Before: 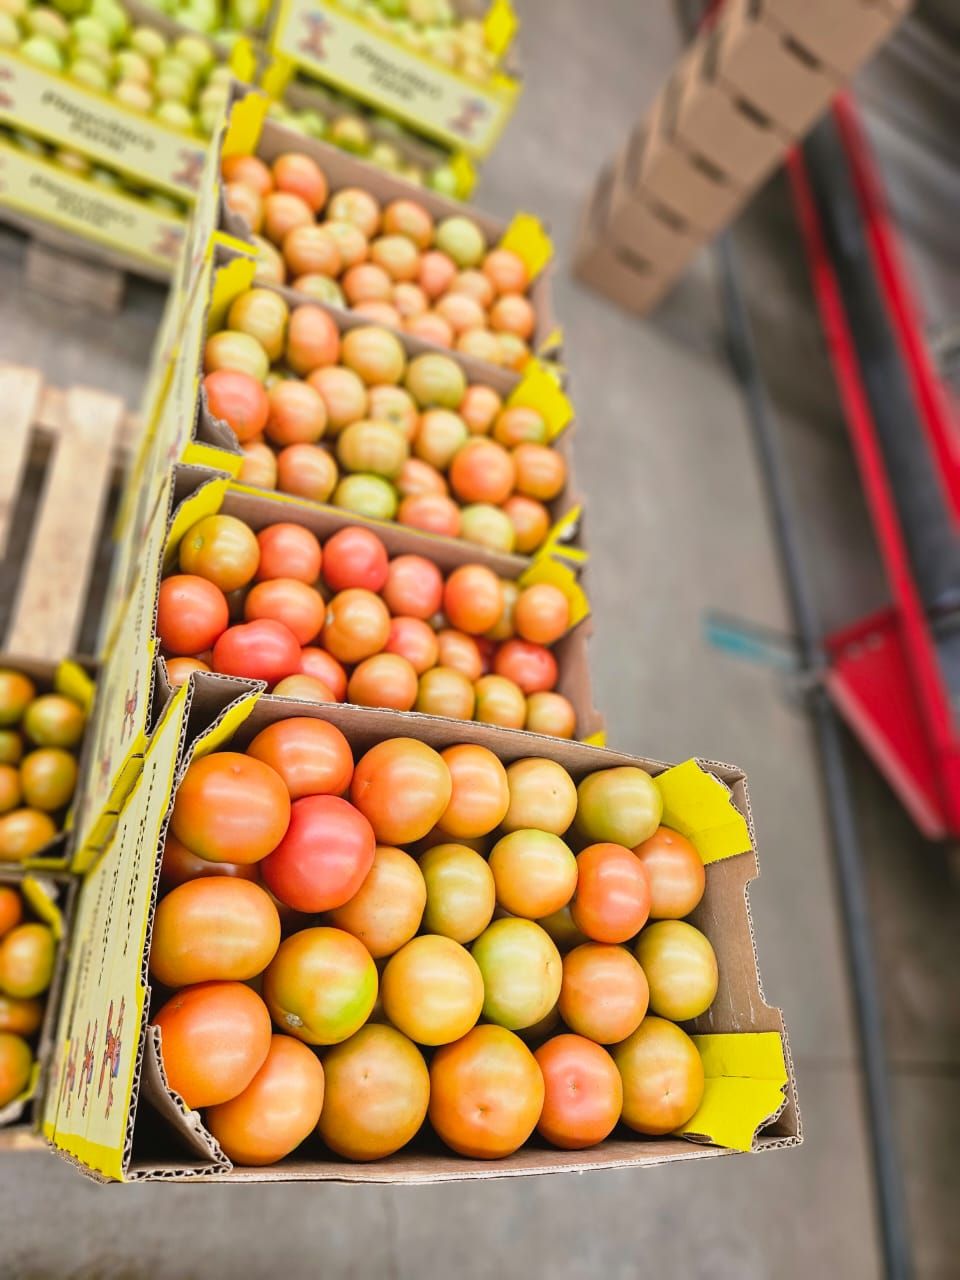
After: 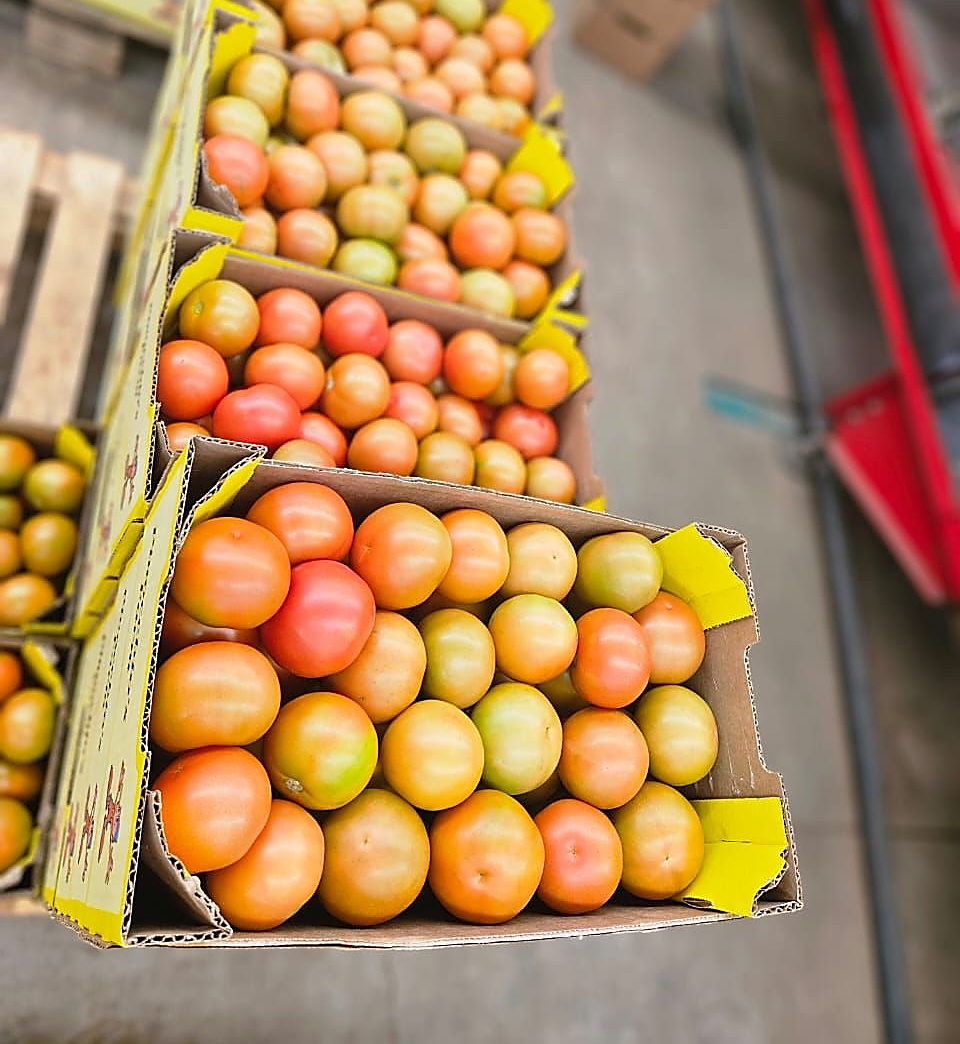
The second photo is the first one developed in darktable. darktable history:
sharpen: radius 1.367, amount 1.234, threshold 0.638
crop and rotate: top 18.432%
